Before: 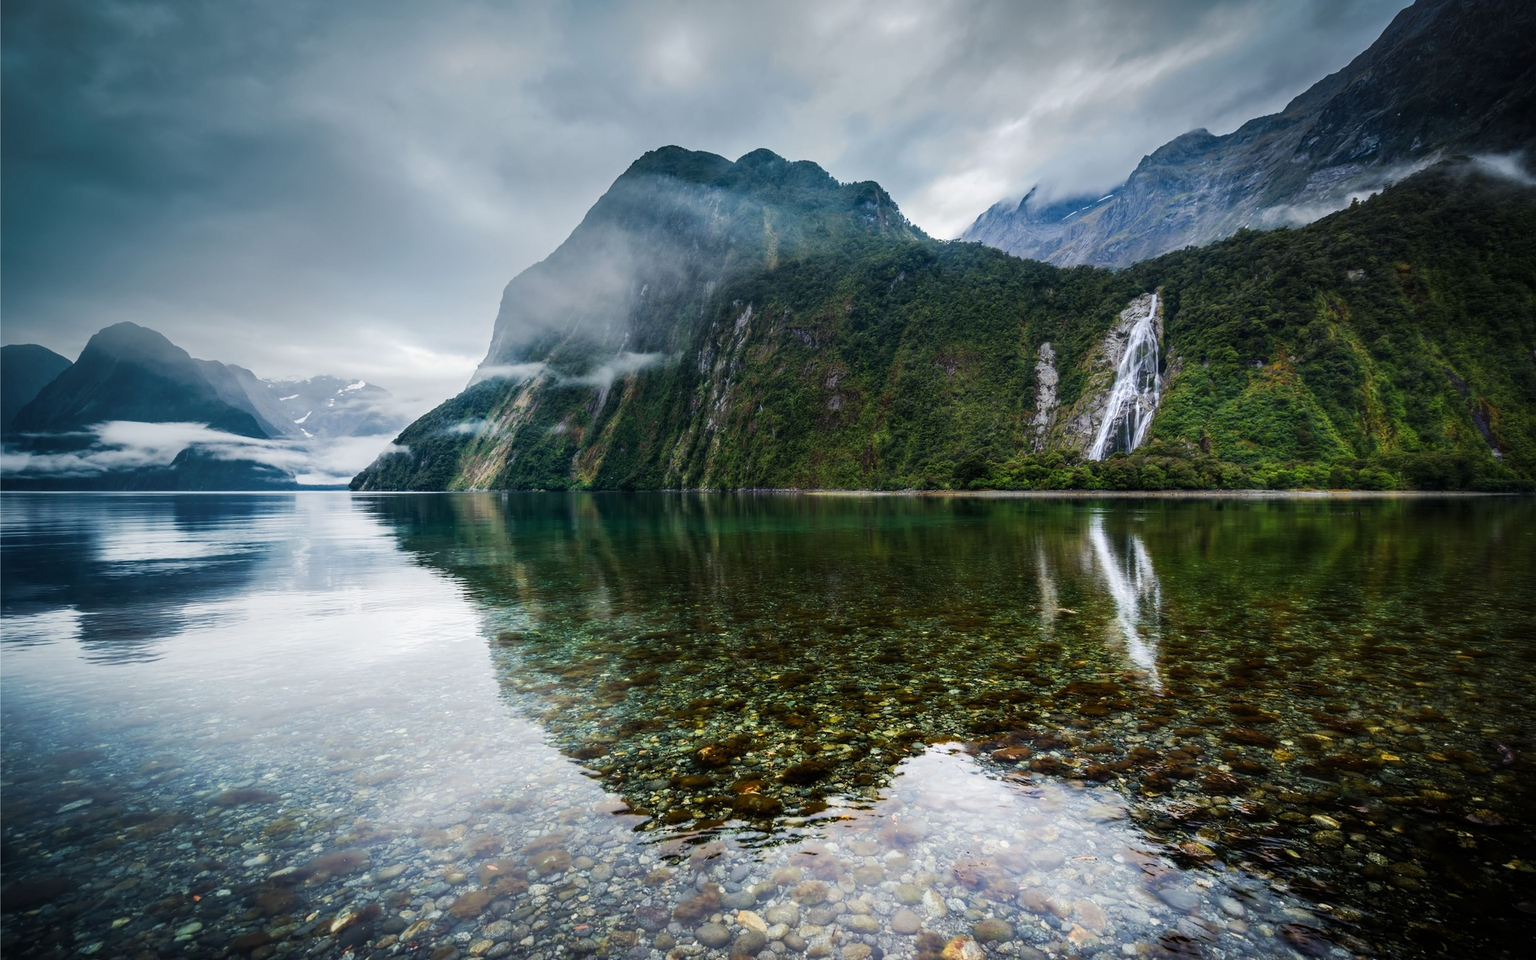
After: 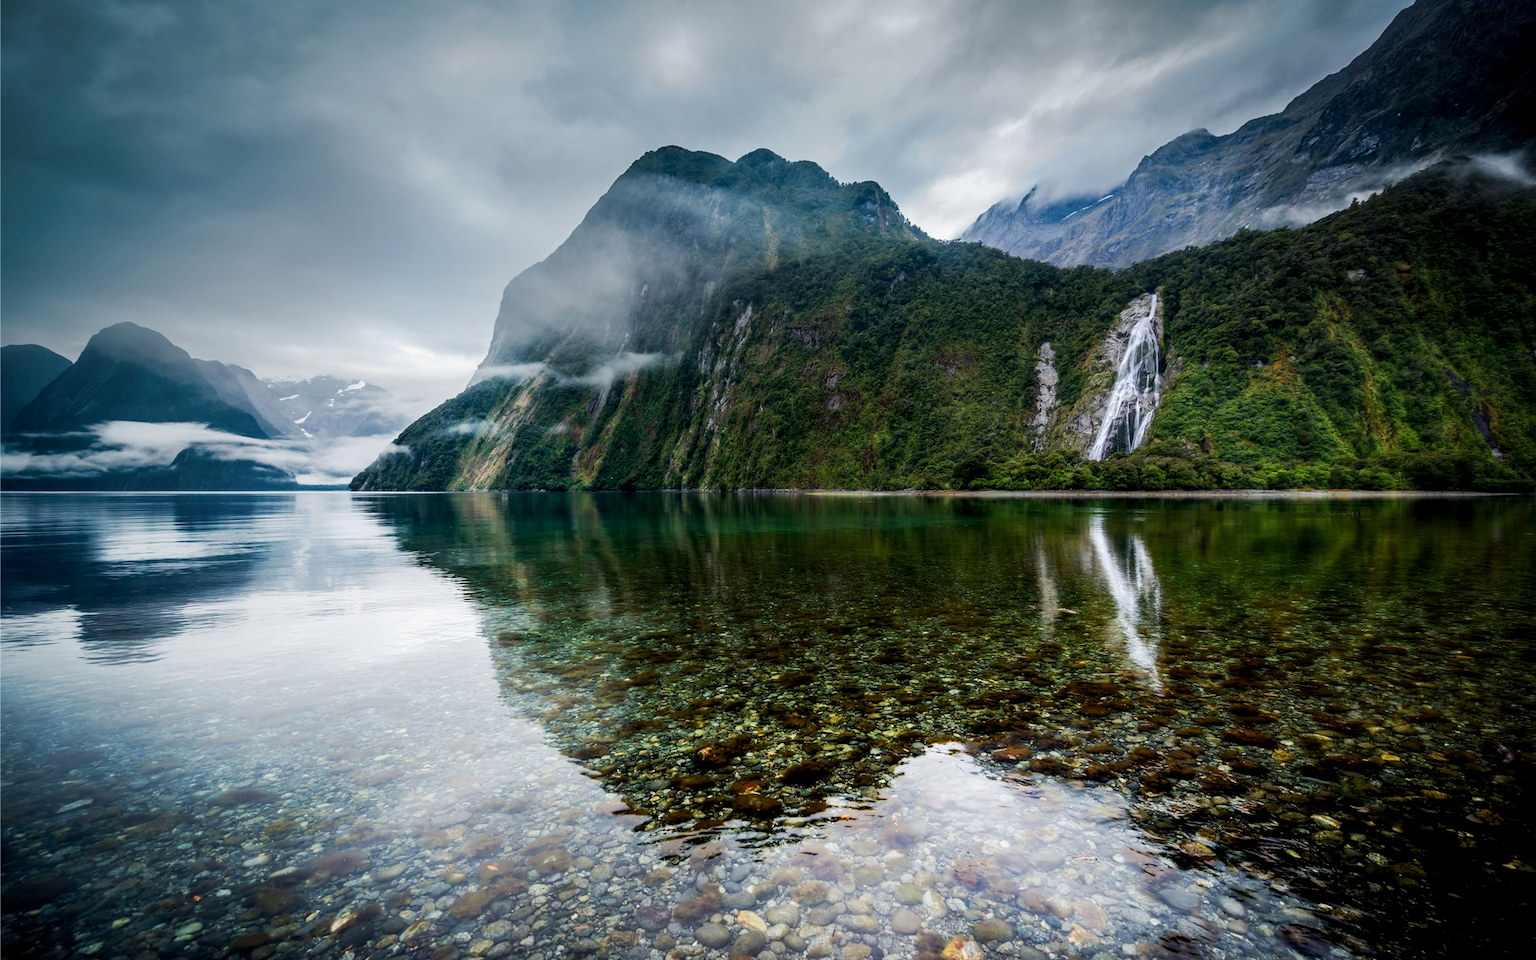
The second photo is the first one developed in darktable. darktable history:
exposure: black level correction 0.005, exposure 0.004 EV, compensate highlight preservation false
